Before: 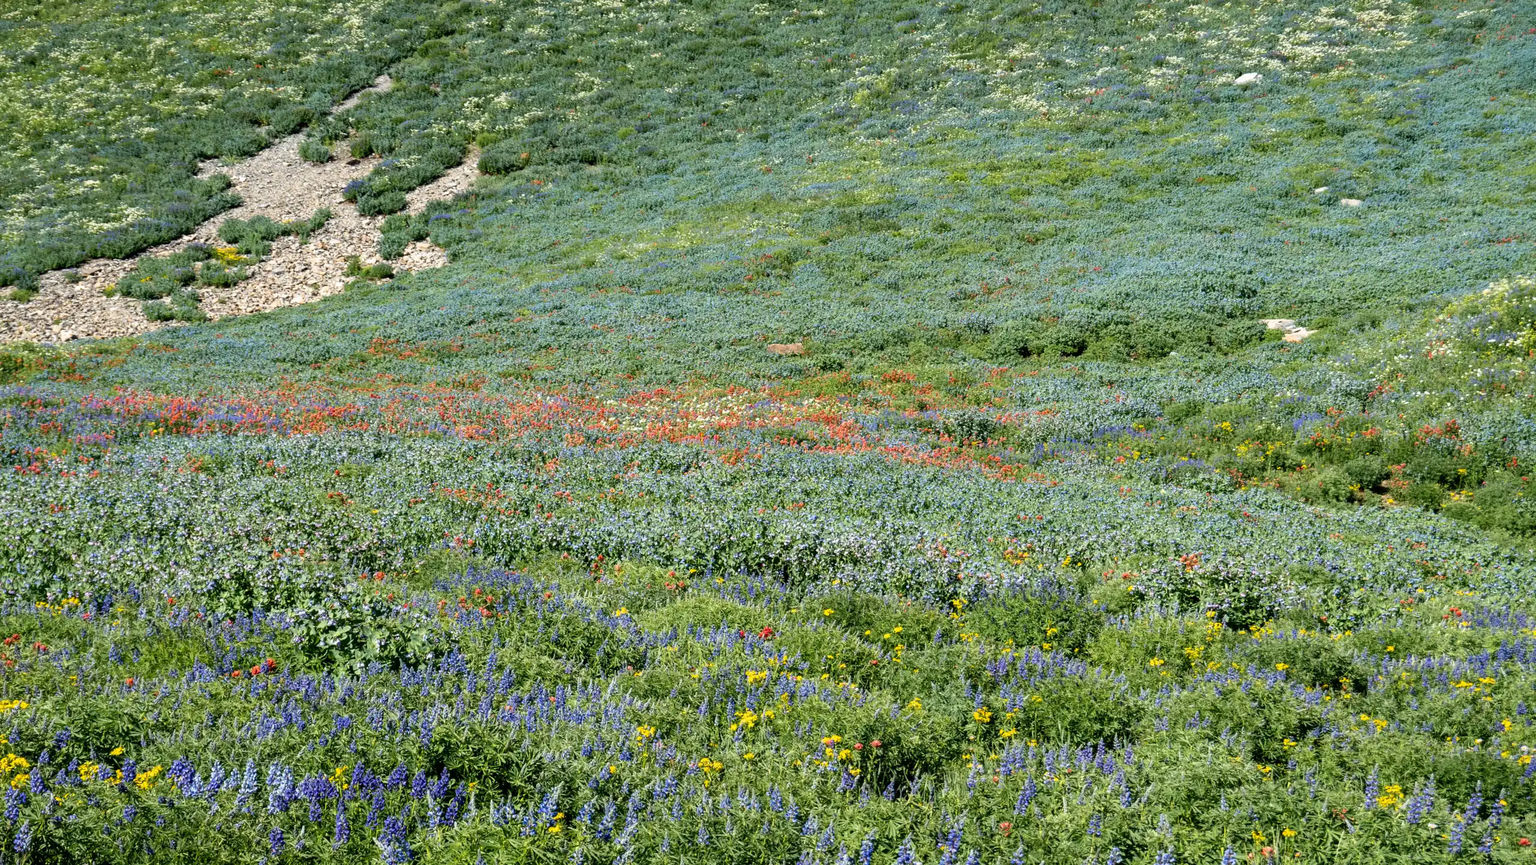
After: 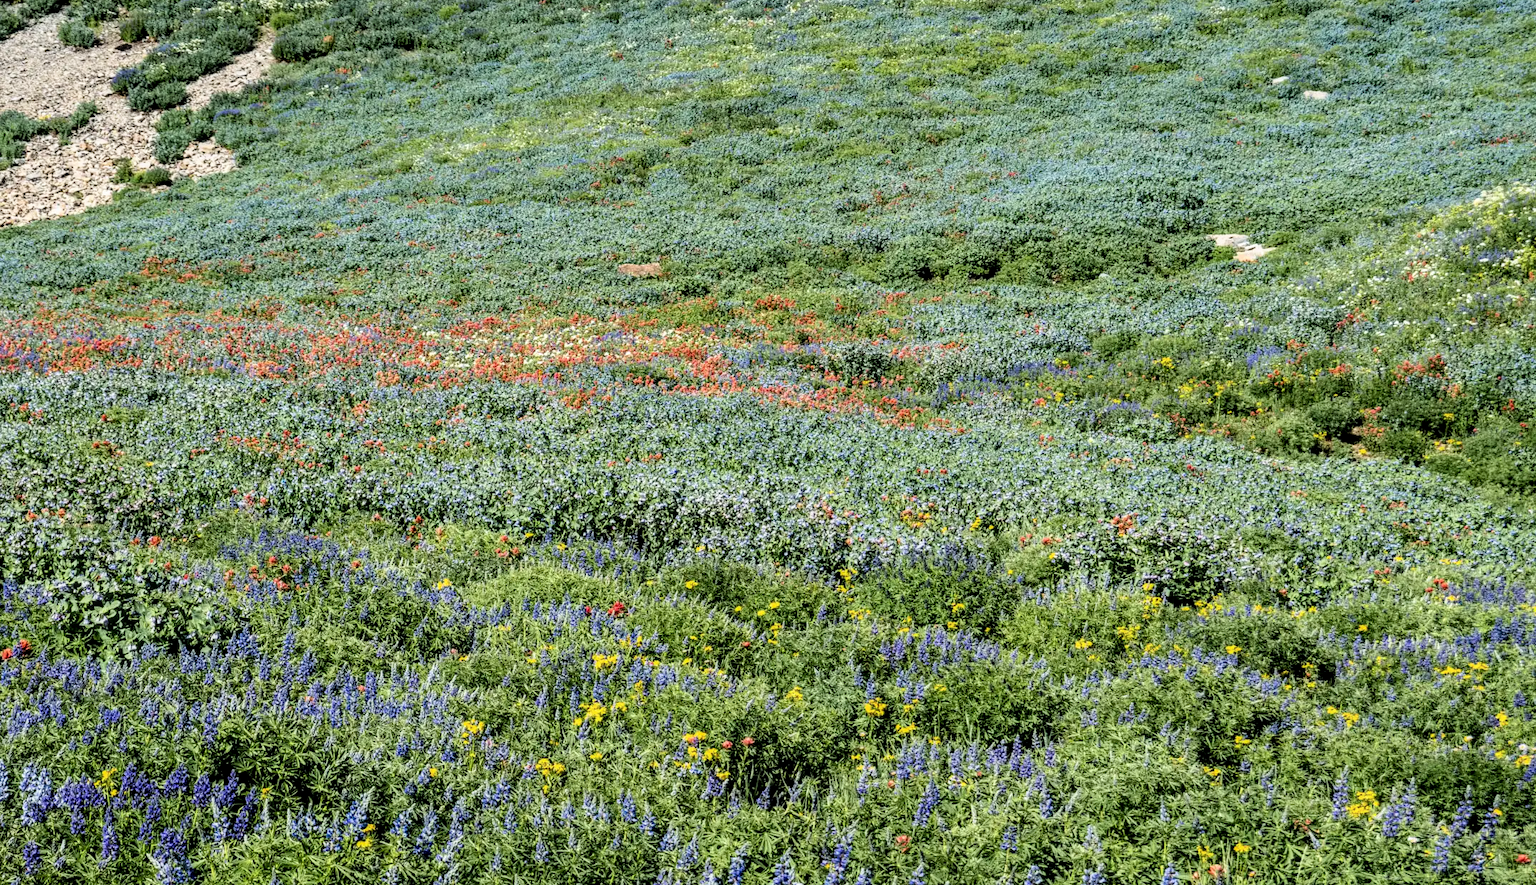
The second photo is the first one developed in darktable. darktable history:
local contrast: on, module defaults
crop: left 16.315%, top 14.246%
filmic rgb: black relative exposure -8.07 EV, white relative exposure 3 EV, hardness 5.35, contrast 1.25
